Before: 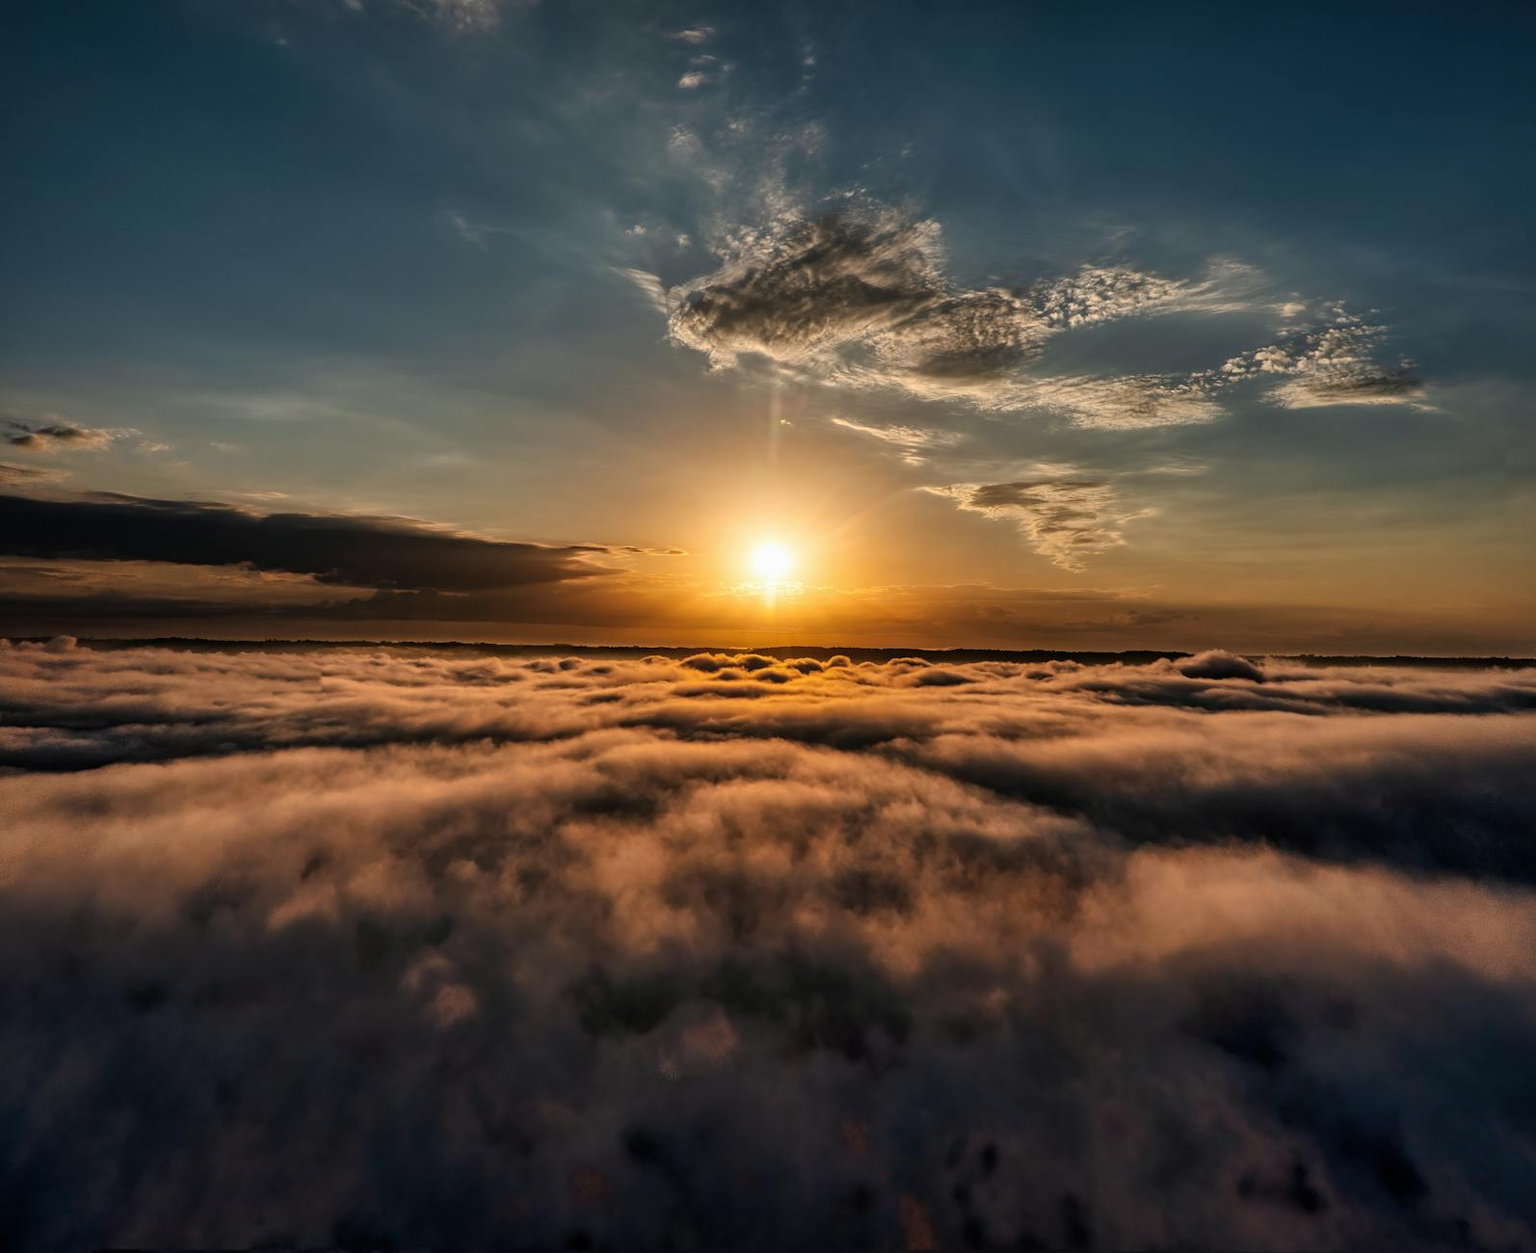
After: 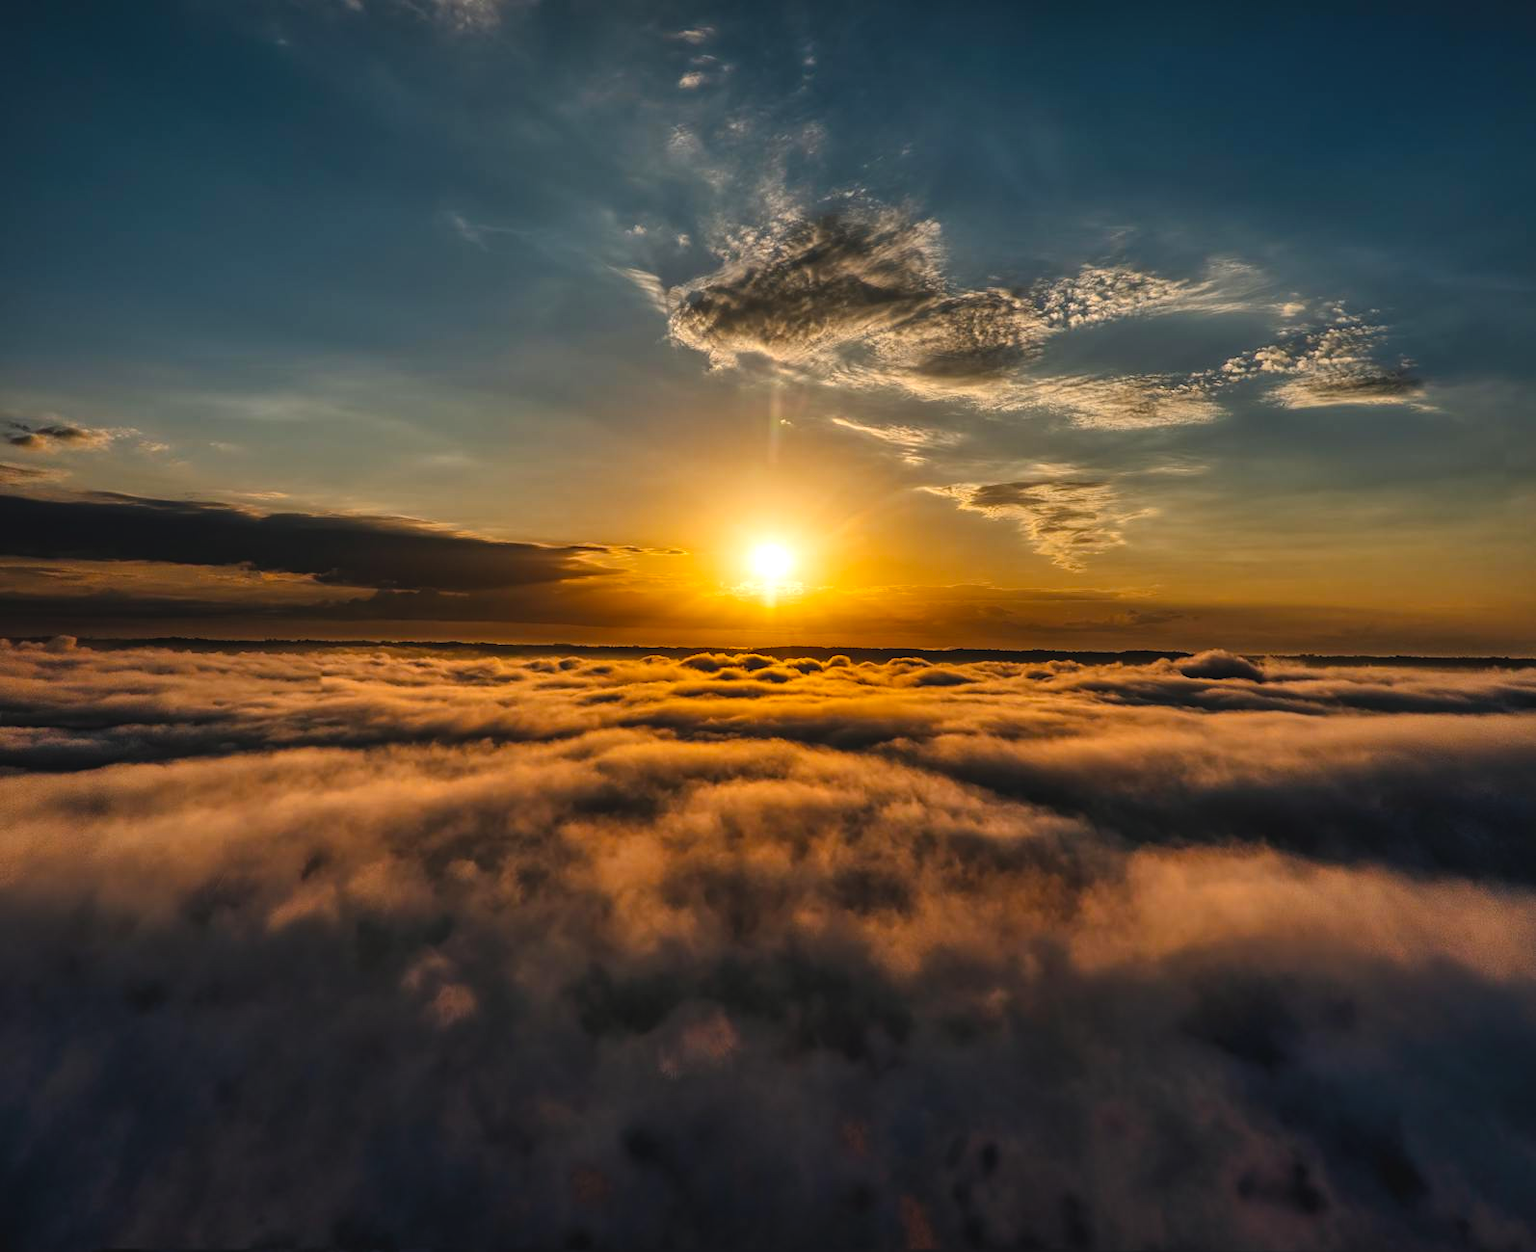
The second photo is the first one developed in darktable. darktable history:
local contrast: highlights 107%, shadows 102%, detail 120%, midtone range 0.2
color balance rgb: shadows lift › luminance -9.451%, global offset › luminance 0.707%, perceptual saturation grading › global saturation 30.56%, global vibrance 9.813%
